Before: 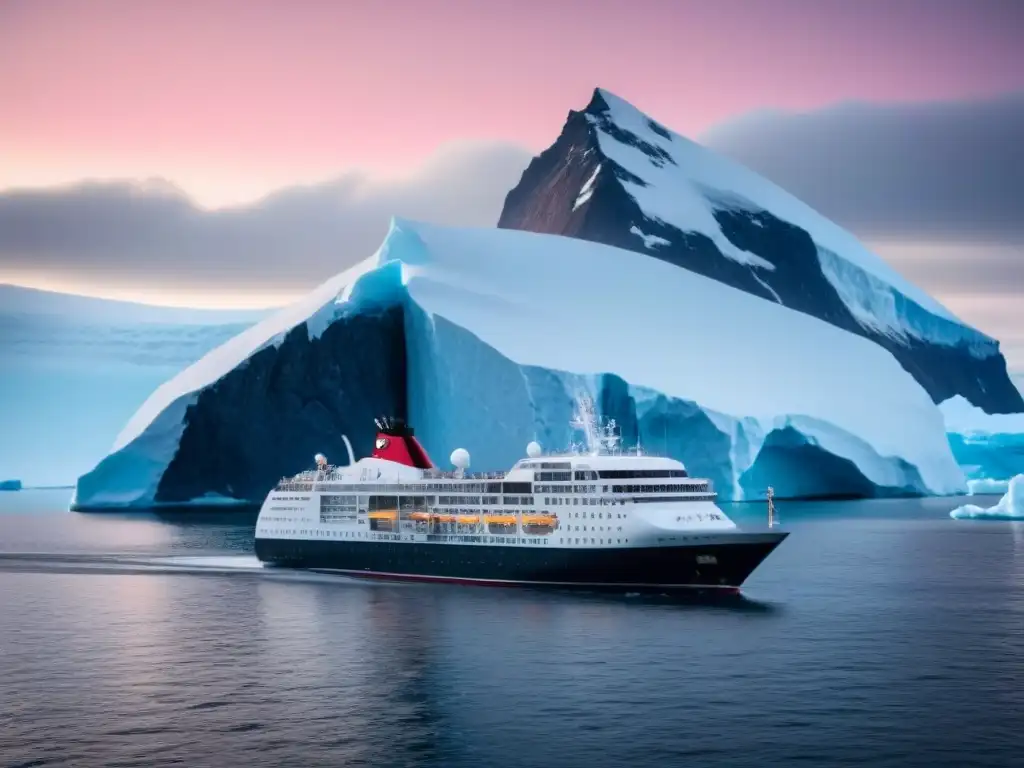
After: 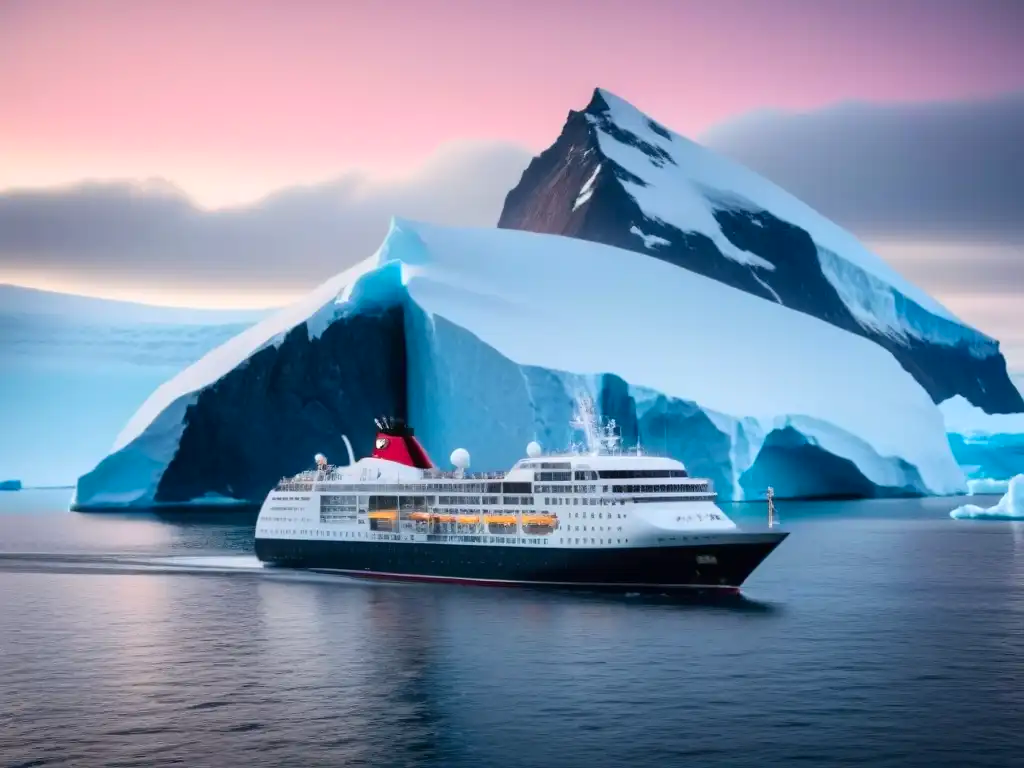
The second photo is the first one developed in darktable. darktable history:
contrast brightness saturation: contrast 0.099, brightness 0.039, saturation 0.092
